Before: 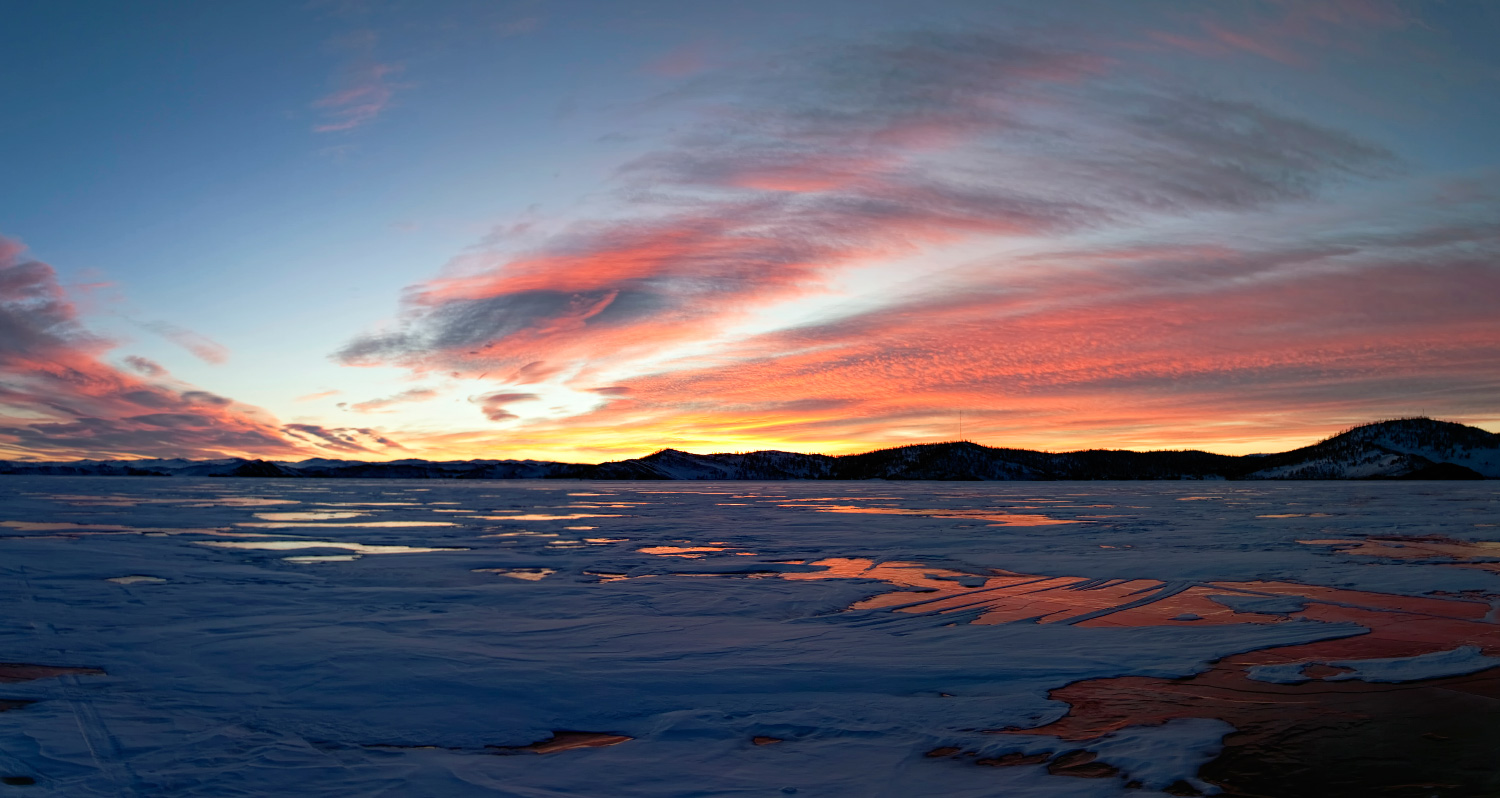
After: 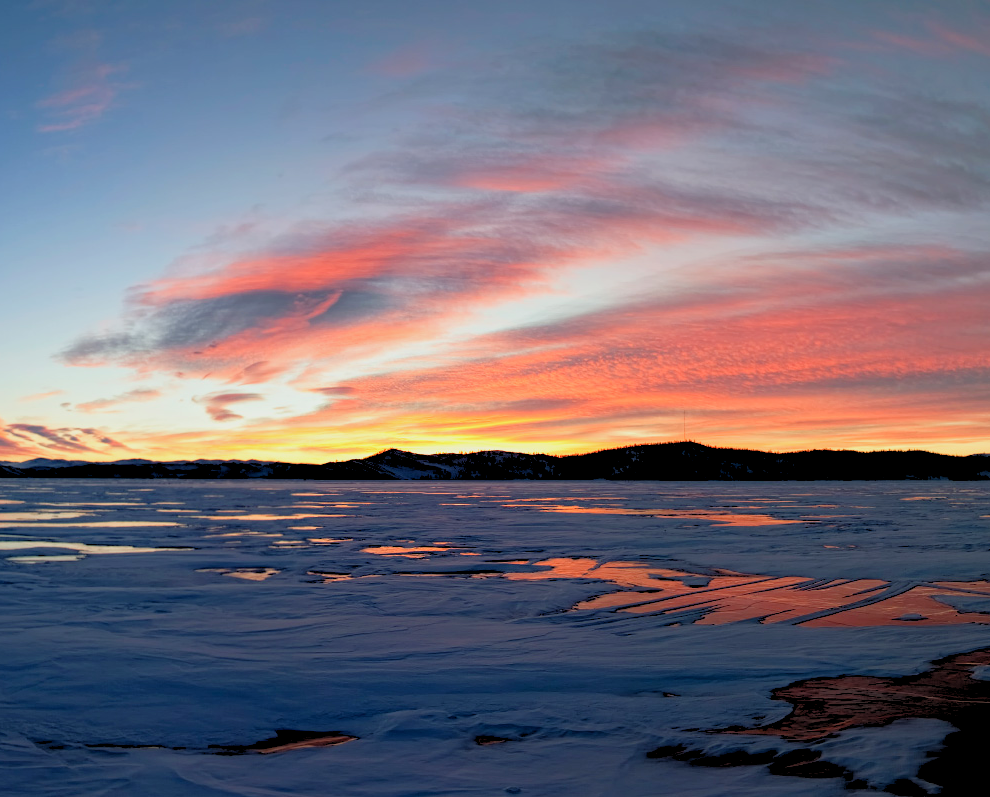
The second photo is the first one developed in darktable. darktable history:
rgb levels: preserve colors sum RGB, levels [[0.038, 0.433, 0.934], [0, 0.5, 1], [0, 0.5, 1]]
crop and rotate: left 18.442%, right 15.508%
